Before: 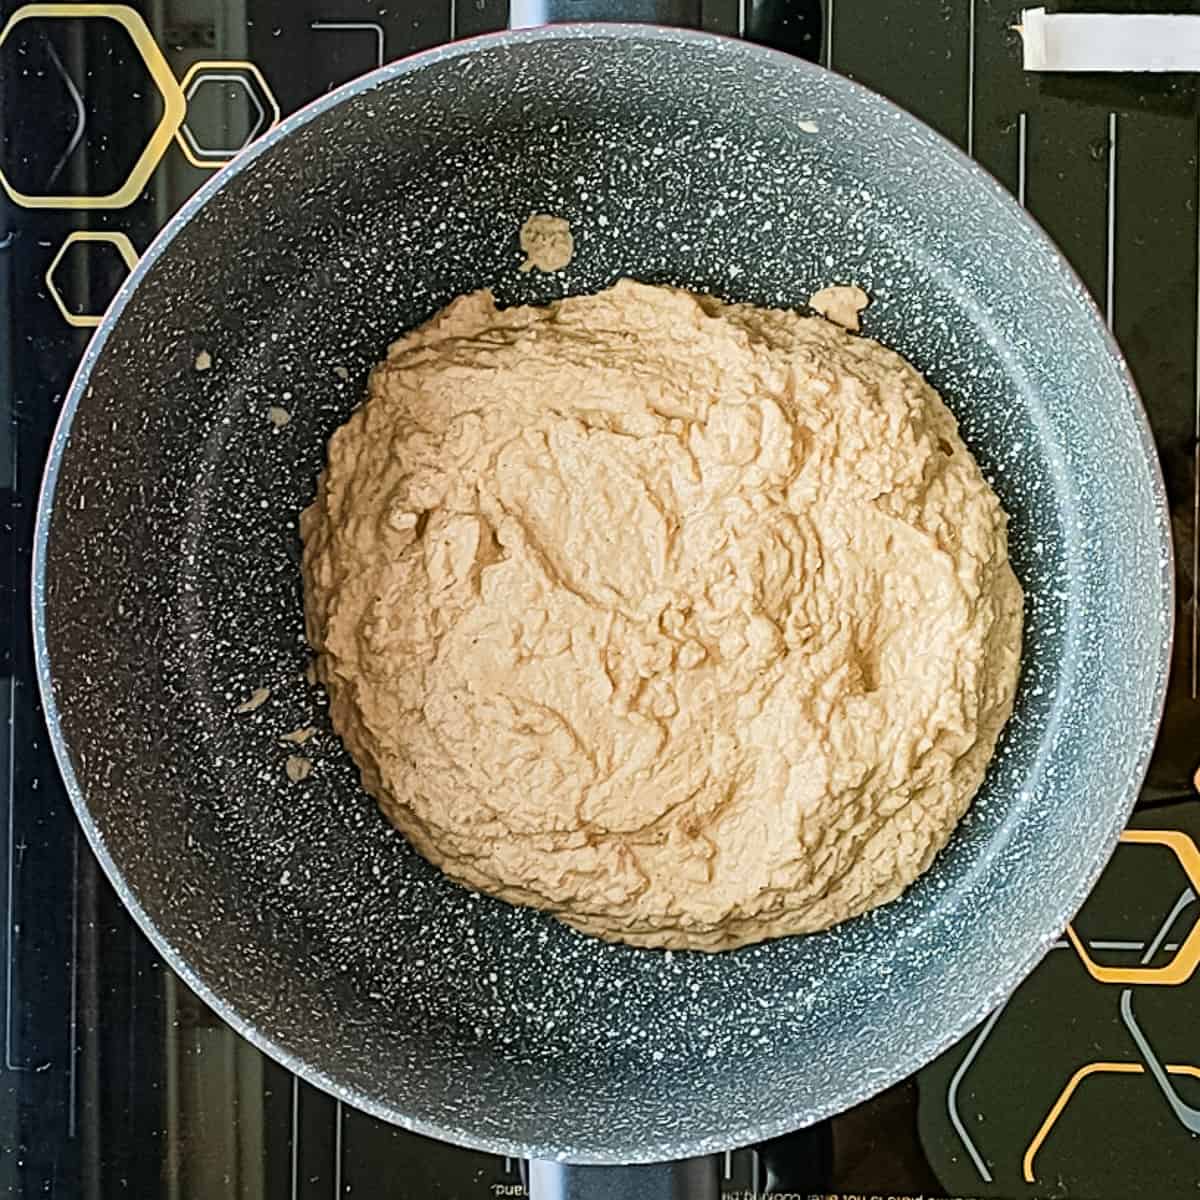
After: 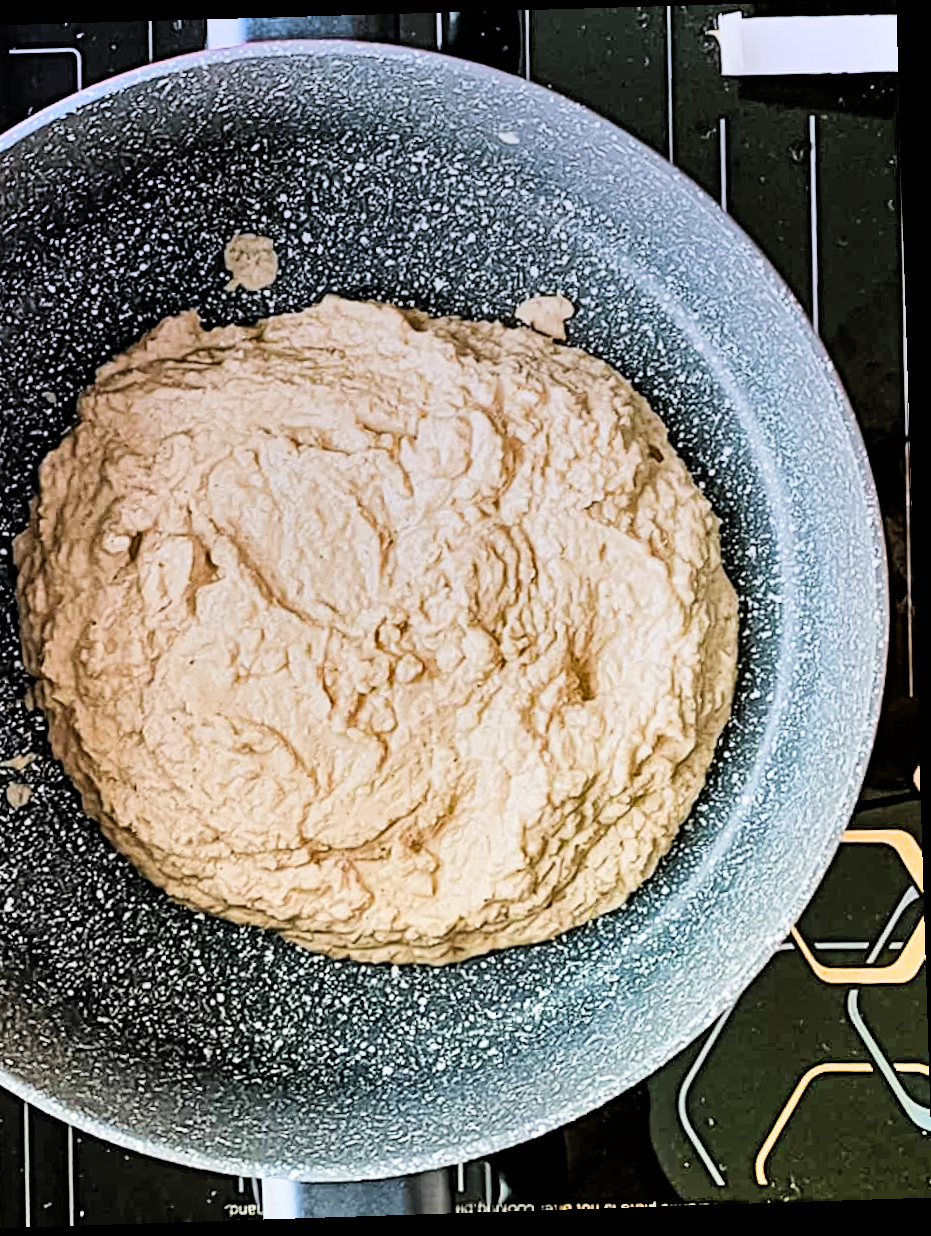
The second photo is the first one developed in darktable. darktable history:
crop and rotate: left 24.6%
exposure: exposure 0.77 EV, compensate highlight preservation false
tone equalizer: on, module defaults
rotate and perspective: rotation -1.77°, lens shift (horizontal) 0.004, automatic cropping off
graduated density: hue 238.83°, saturation 50%
filmic rgb: black relative exposure -5 EV, white relative exposure 3.5 EV, hardness 3.19, contrast 1.2, highlights saturation mix -50%
shadows and highlights: soften with gaussian
